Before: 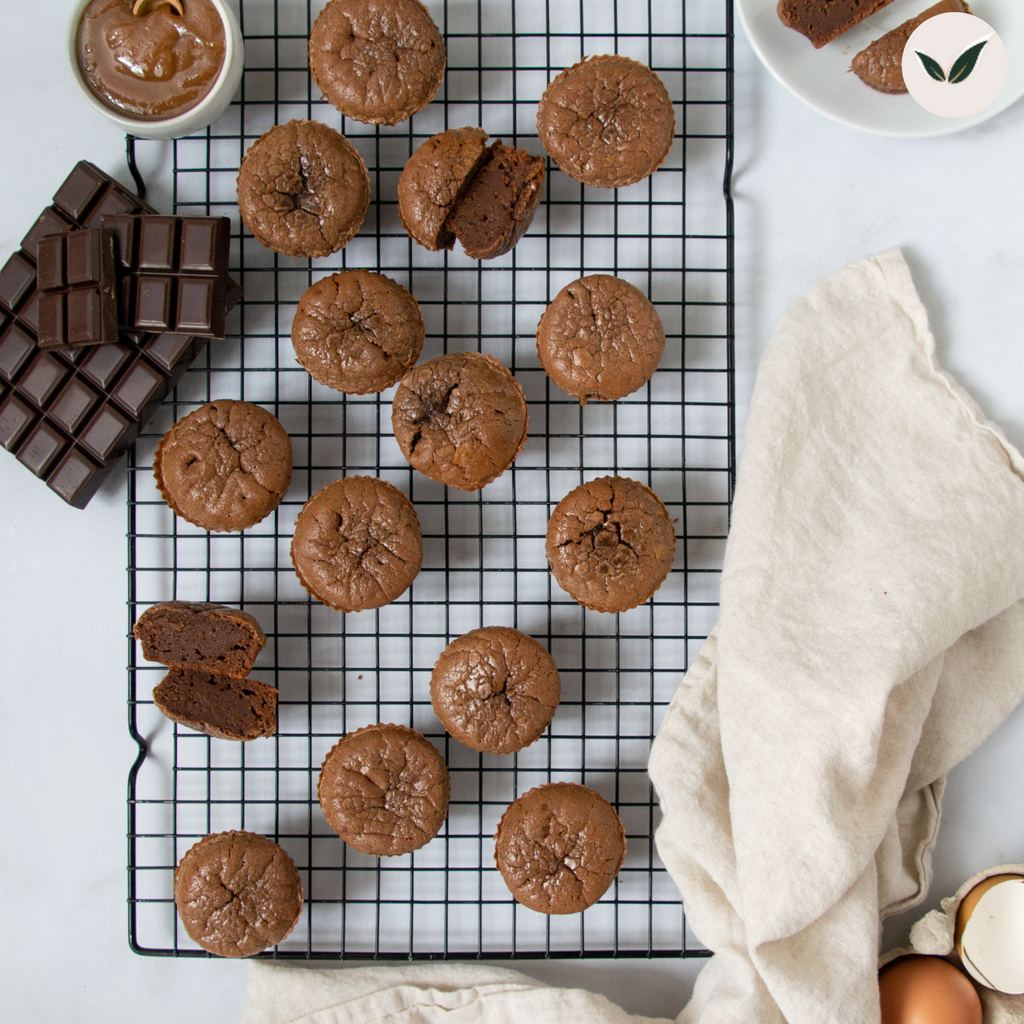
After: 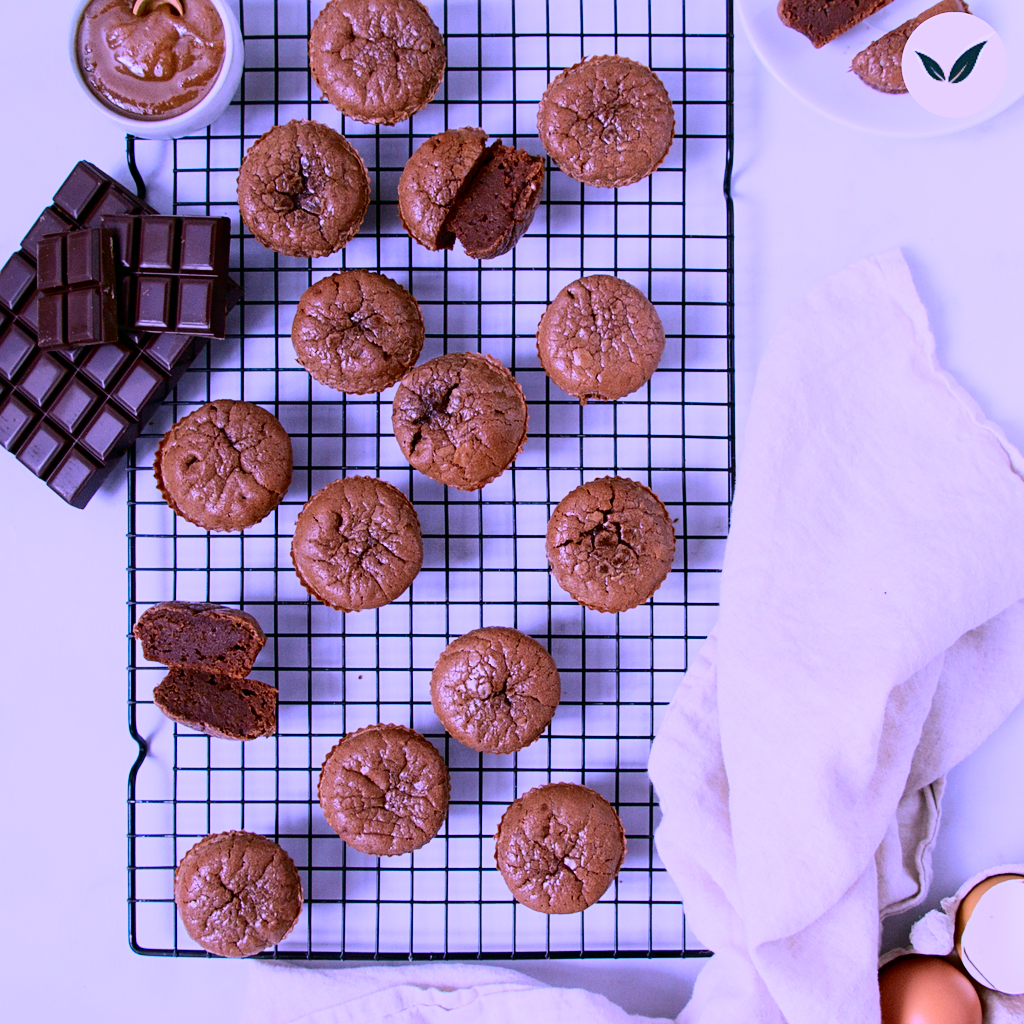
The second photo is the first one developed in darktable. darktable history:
sharpen: amount 0.2
exposure: compensate highlight preservation false
tone curve: curves: ch0 [(0, 0) (0.128, 0.068) (0.292, 0.274) (0.453, 0.507) (0.653, 0.717) (0.785, 0.817) (0.995, 0.917)]; ch1 [(0, 0) (0.384, 0.365) (0.463, 0.447) (0.486, 0.474) (0.503, 0.497) (0.52, 0.525) (0.559, 0.591) (0.583, 0.623) (0.672, 0.699) (0.766, 0.773) (1, 1)]; ch2 [(0, 0) (0.374, 0.344) (0.446, 0.443) (0.501, 0.5) (0.527, 0.549) (0.565, 0.582) (0.624, 0.632) (1, 1)], color space Lab, independent channels, preserve colors none
white balance: red 0.98, blue 1.61
